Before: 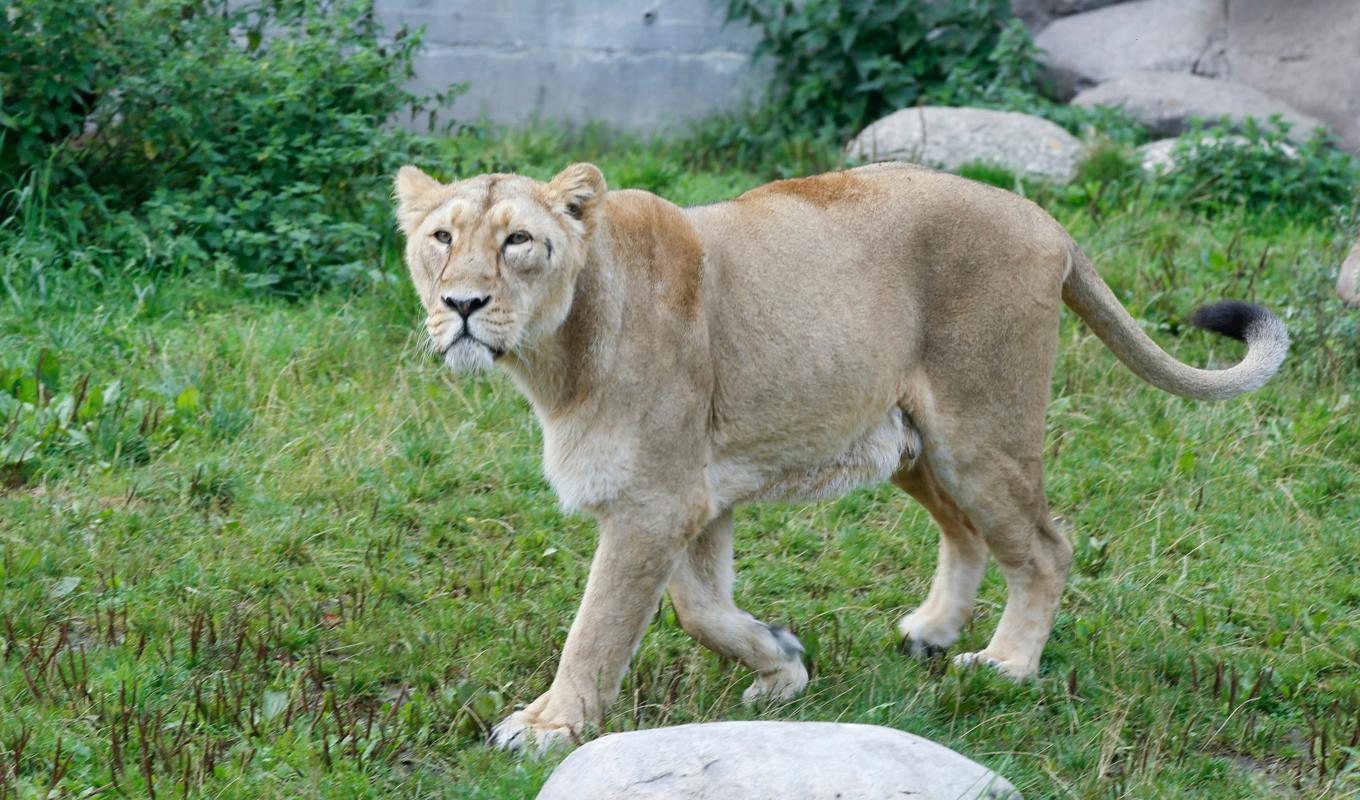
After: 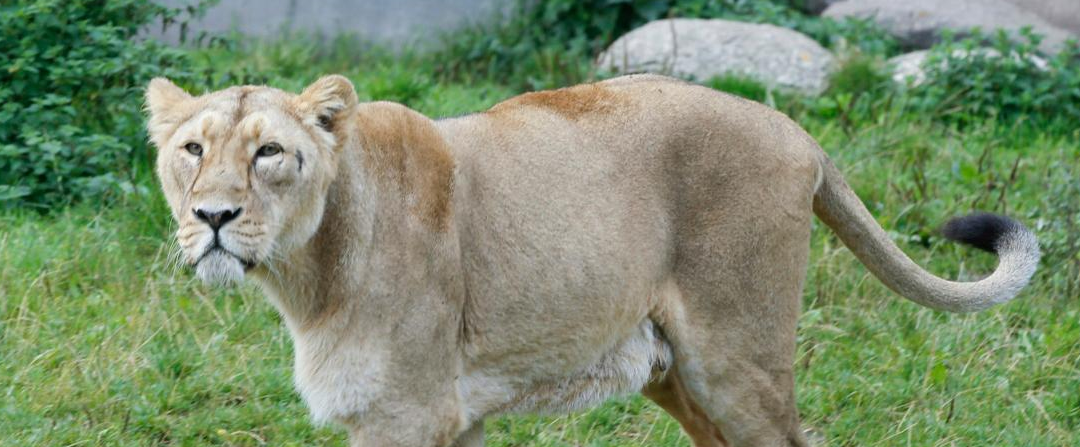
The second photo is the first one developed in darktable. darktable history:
crop: left 18.356%, top 11.074%, right 2.173%, bottom 33%
